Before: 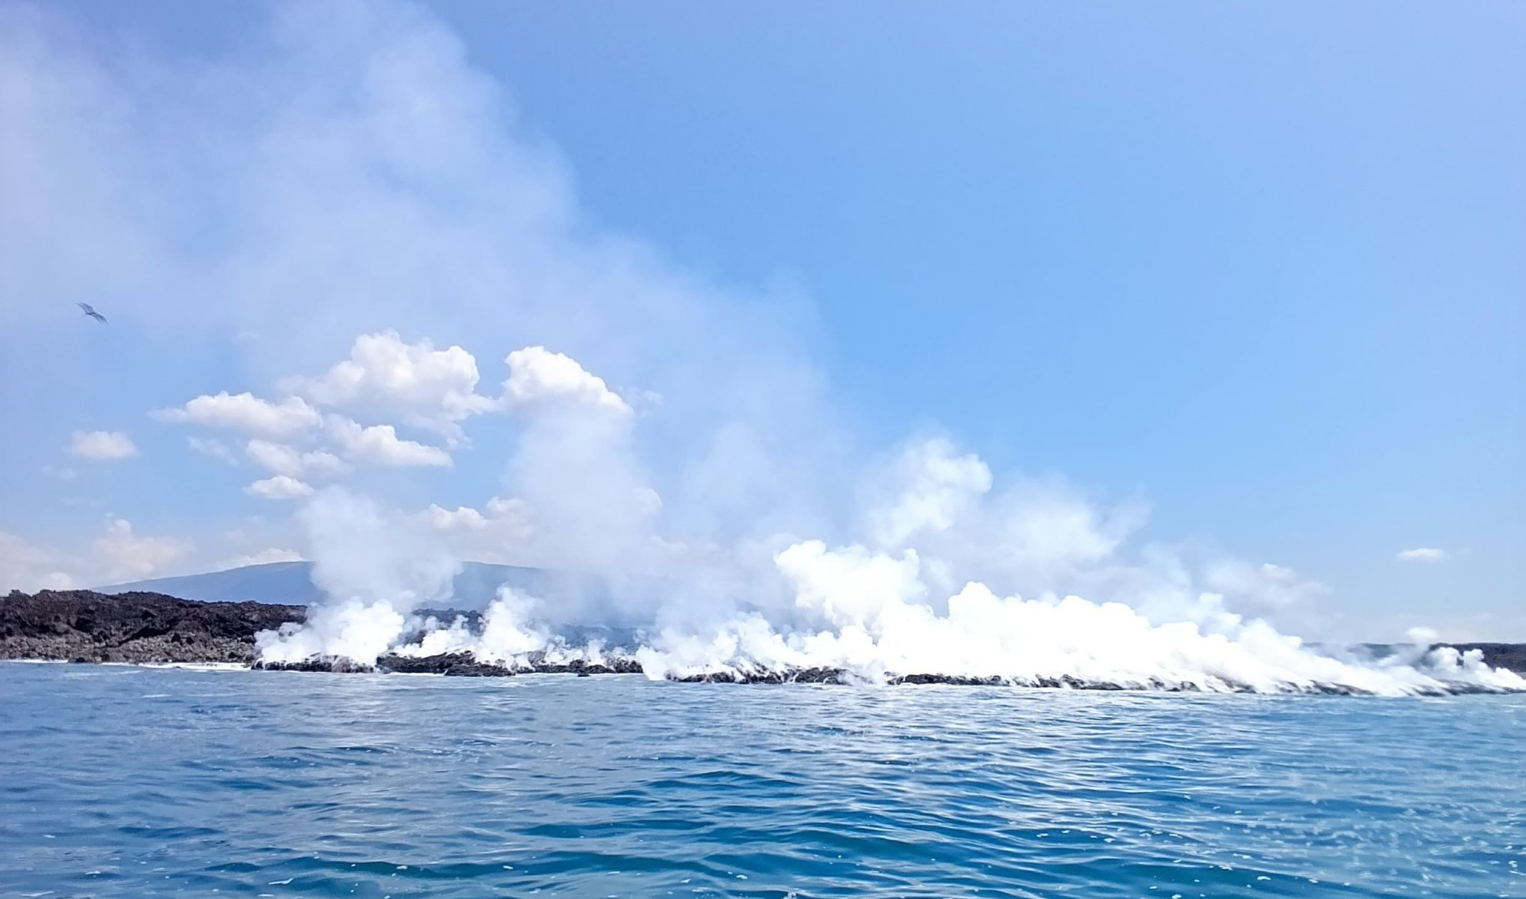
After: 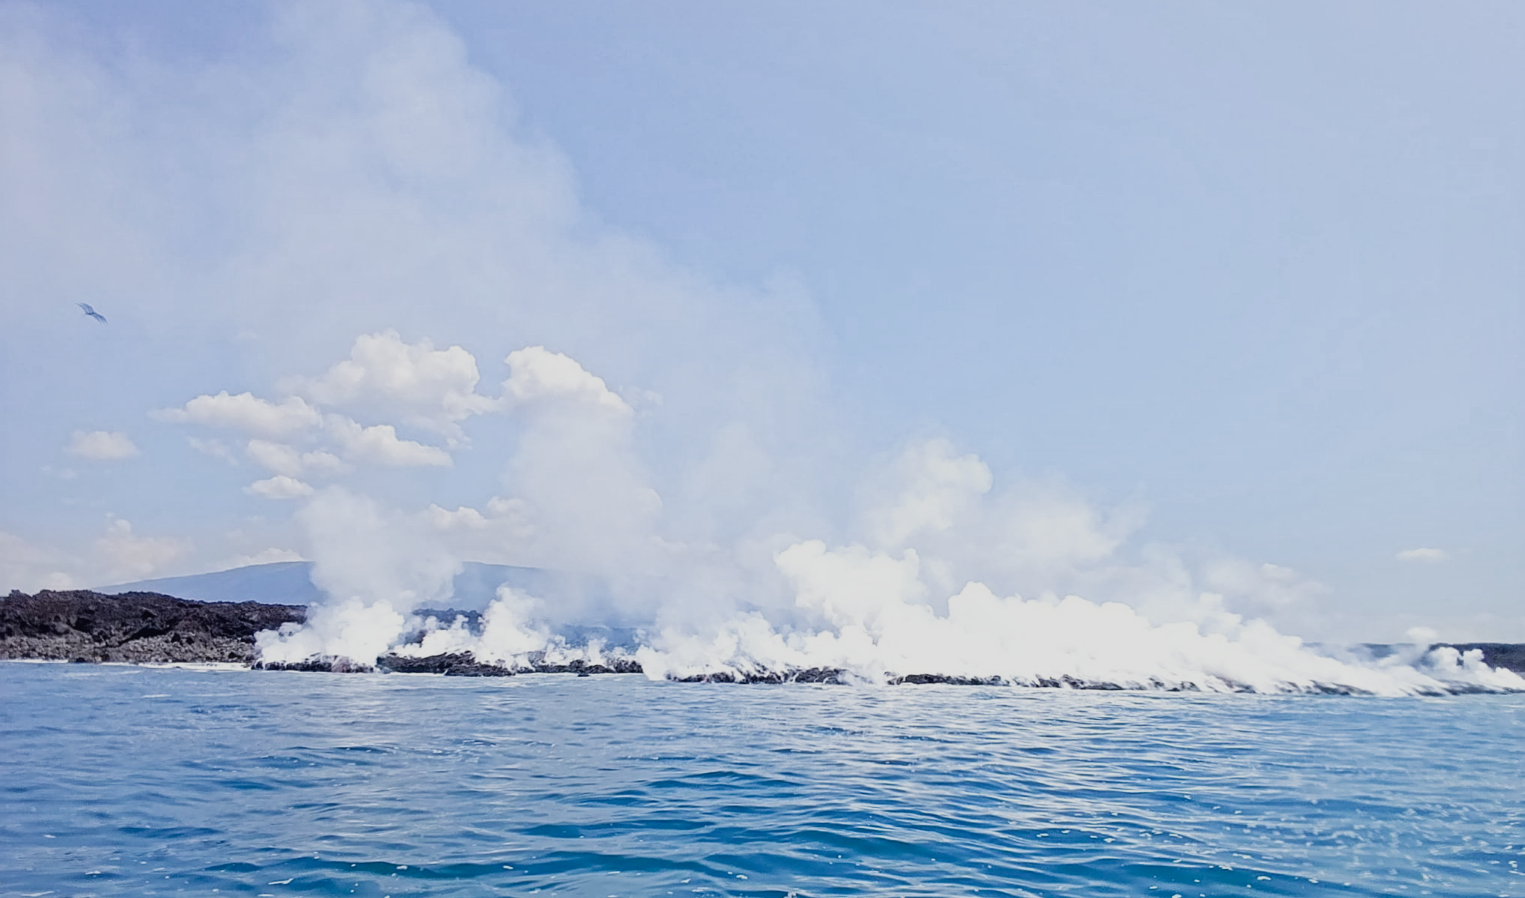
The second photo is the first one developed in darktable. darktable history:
filmic rgb: black relative exposure -11.39 EV, white relative exposure 3.22 EV, hardness 6.8, color science v5 (2021), contrast in shadows safe, contrast in highlights safe
contrast brightness saturation: saturation 0.096
crop: left 0.038%
